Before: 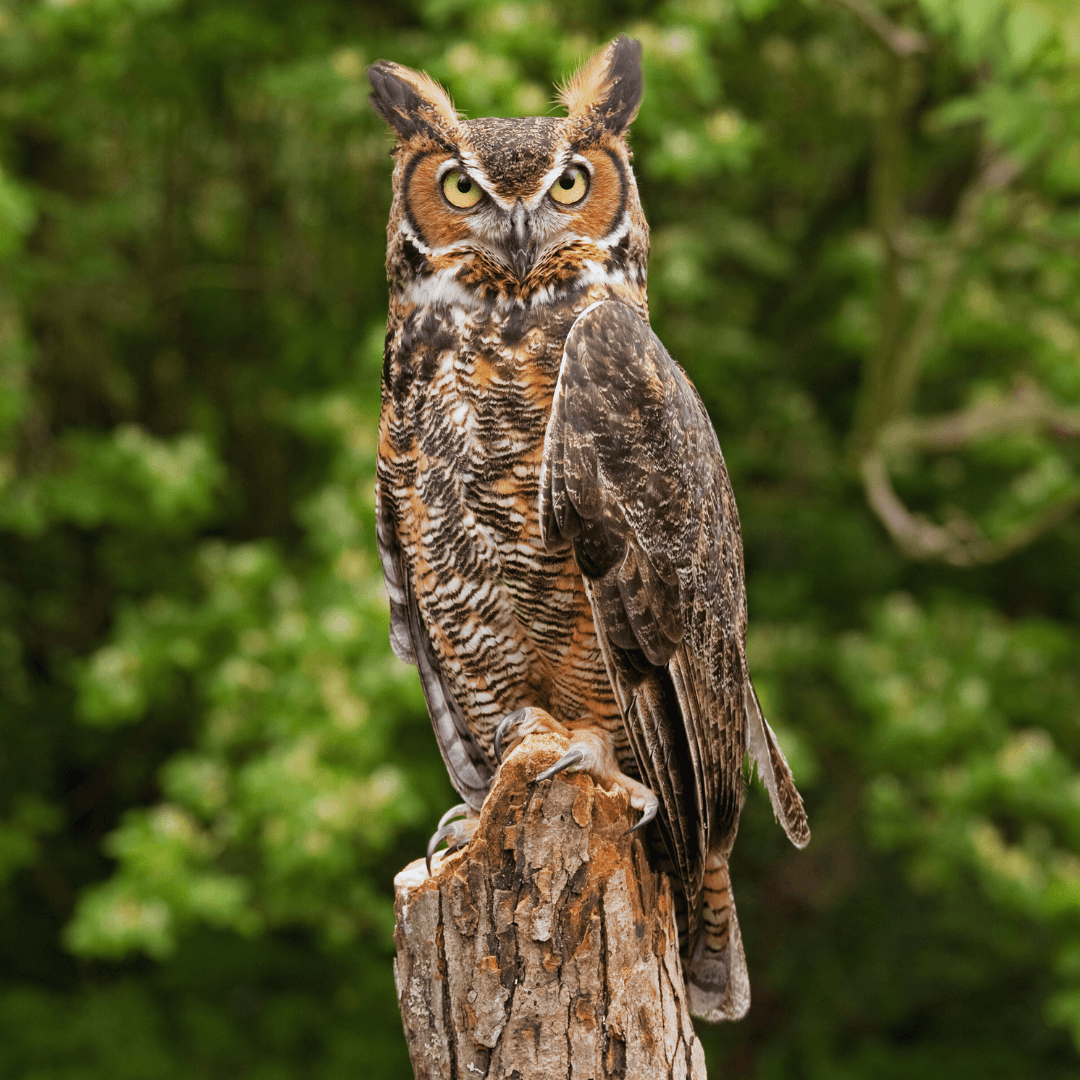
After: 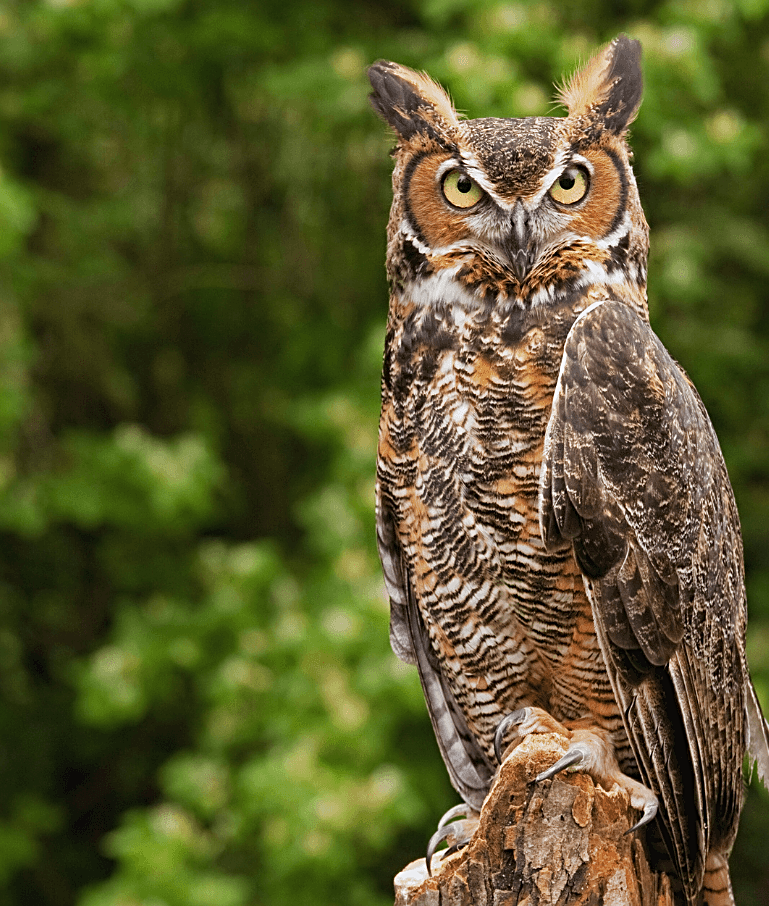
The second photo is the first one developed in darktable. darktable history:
crop: right 28.755%, bottom 16.108%
sharpen: on, module defaults
